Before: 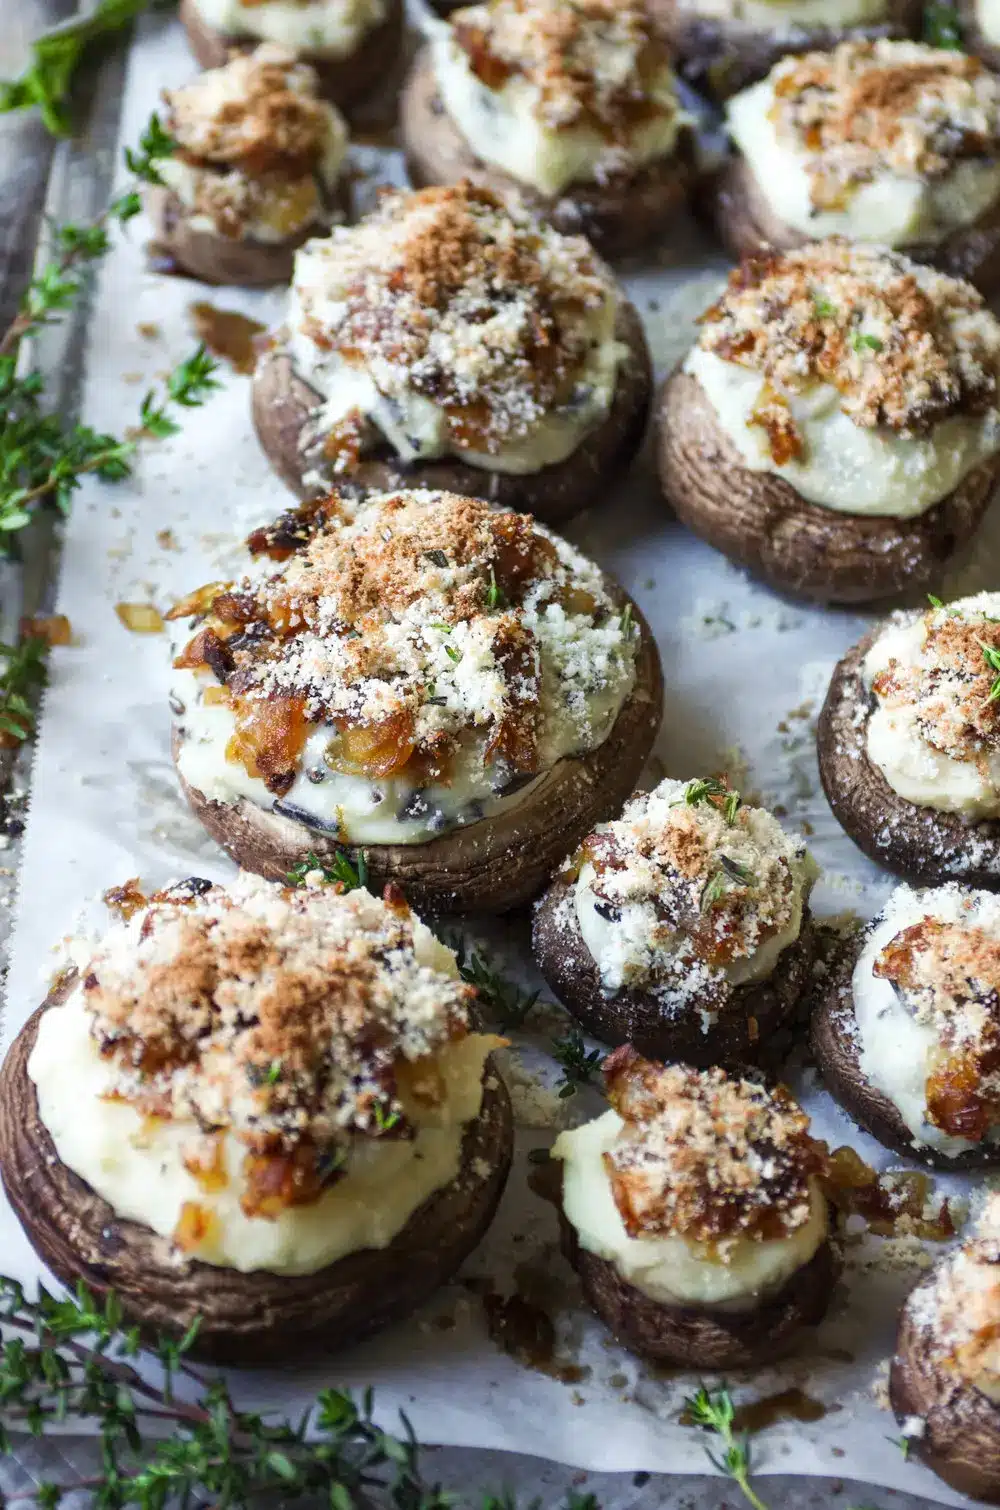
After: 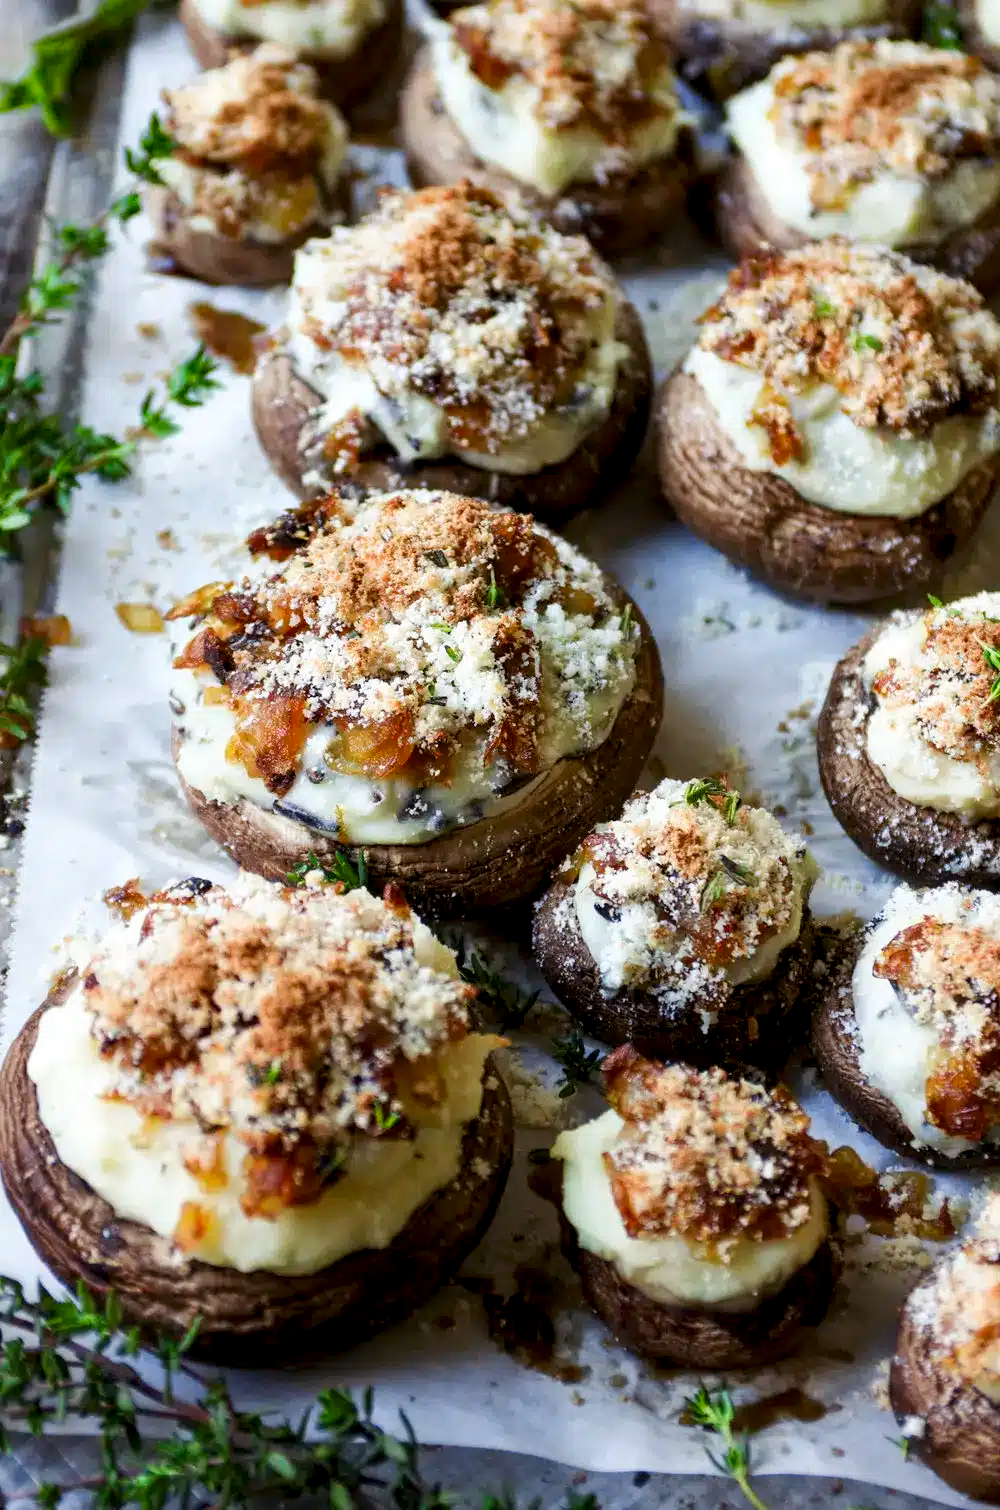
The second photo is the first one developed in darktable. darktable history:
tone curve: curves: ch0 [(0, 0) (0.003, 0.003) (0.011, 0.011) (0.025, 0.025) (0.044, 0.045) (0.069, 0.07) (0.1, 0.101) (0.136, 0.138) (0.177, 0.18) (0.224, 0.228) (0.277, 0.281) (0.335, 0.34) (0.399, 0.405) (0.468, 0.475) (0.543, 0.551) (0.623, 0.633) (0.709, 0.72) (0.801, 0.813) (0.898, 0.907) (1, 1)], preserve colors none
color look up table: target L [76.38, 68.69, 52.03, 35.59, 100, 67.66, 63.74, 59.26, 50.82, 42.44, 29.96, 54.87, 53.08, 24.43, 29.17, 85.7, 76.09, 66.35, 65.48, 52.17, 48.24, 47.88, 26.51, 7.849, 0 ×25], target a [-1.891, -22.84, -44.54, -16.6, 0, 12.64, 17.3, 33.66, 51.3, 56.81, 16.29, 6.369, 47.97, 26.49, 28.11, -1.072, -1.845, -26.84, -2.246, -11.73, -2.09, -3.47, -2.472, -1.266, 0 ×25], target b [70.12, 57.7, 35.48, 25.82, 0.002, 65.28, 11.79, 54.5, 15.32, 32.76, 18.07, -33.37, -19.02, -29.33, -72.4, -2.613, -4.498, -13.87, -5.124, -44.27, -5.089, -37.84, -5.581, -1.88, 0 ×25], num patches 24
